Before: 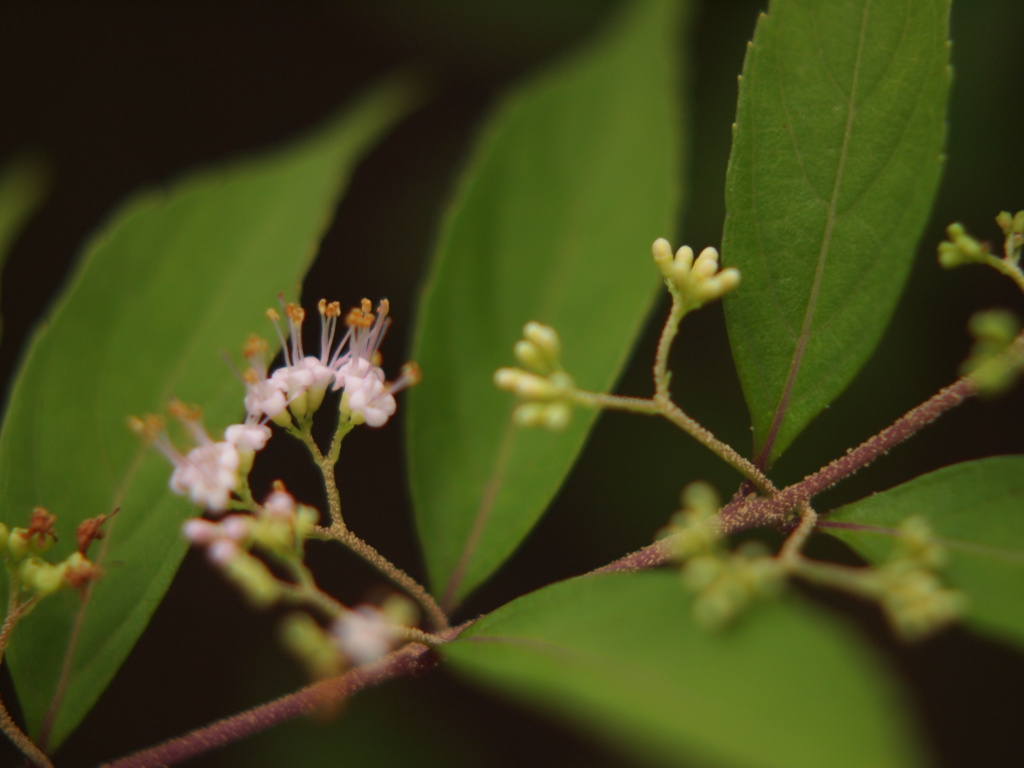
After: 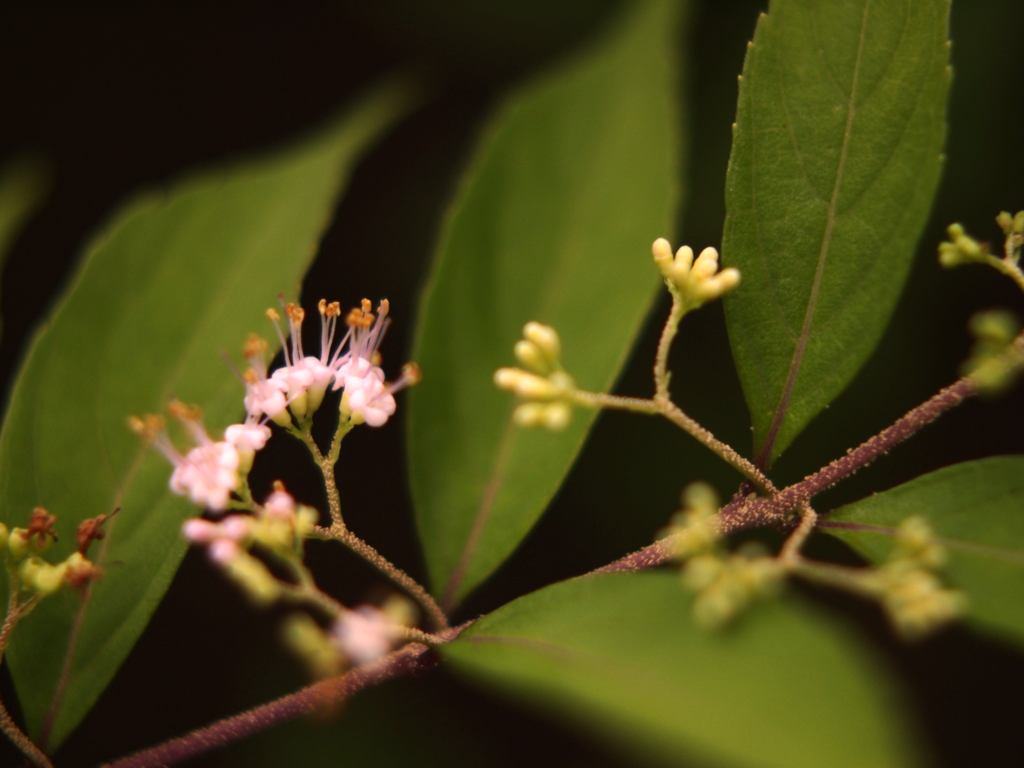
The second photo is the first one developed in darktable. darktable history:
color correction: highlights a* 14.59, highlights b* 4.78
tone equalizer: -8 EV -0.774 EV, -7 EV -0.71 EV, -6 EV -0.608 EV, -5 EV -0.386 EV, -3 EV 0.399 EV, -2 EV 0.6 EV, -1 EV 0.677 EV, +0 EV 0.729 EV, edges refinement/feathering 500, mask exposure compensation -1.57 EV, preserve details no
